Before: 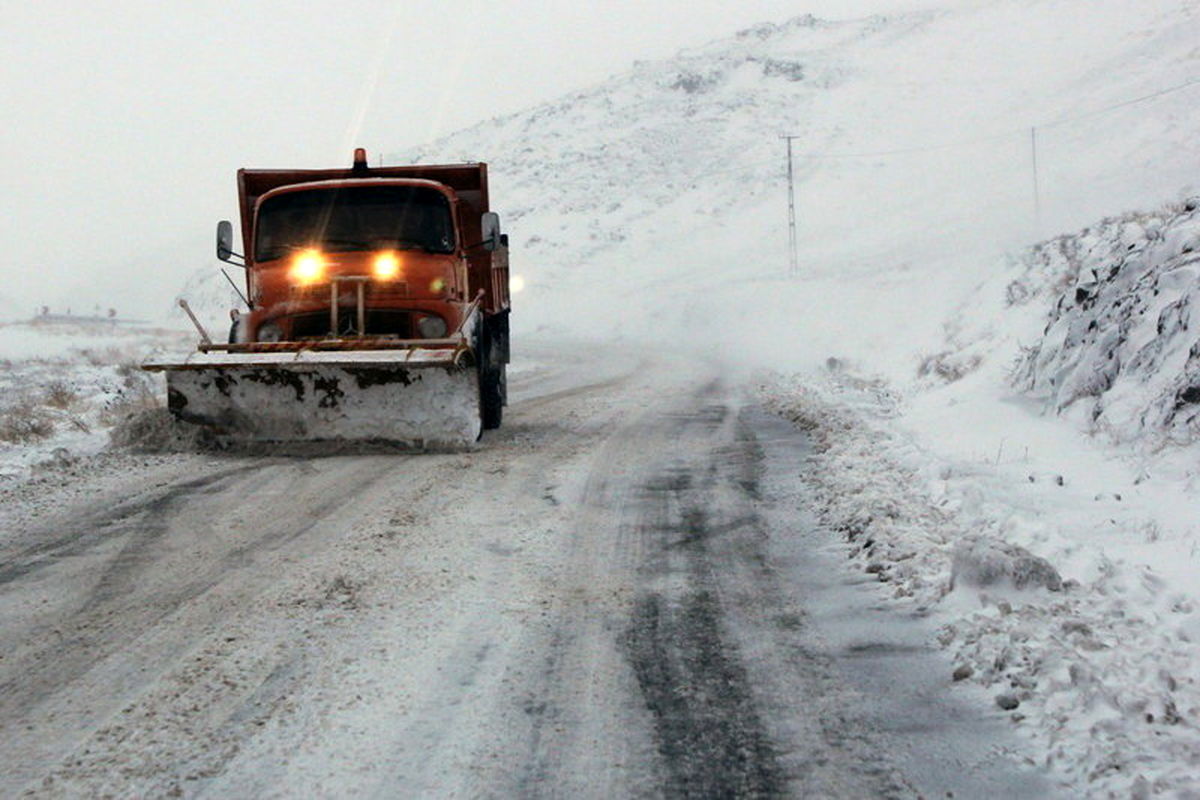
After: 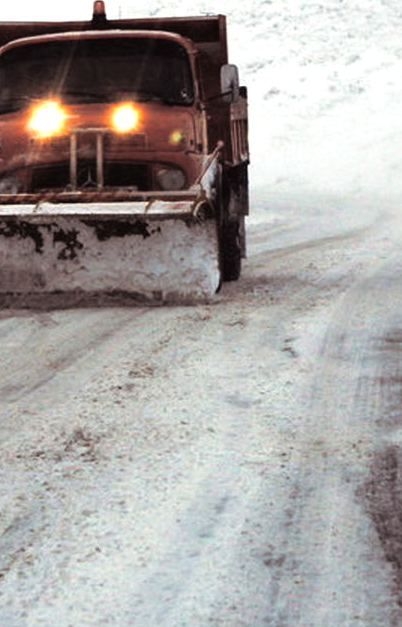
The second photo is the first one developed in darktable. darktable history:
exposure: black level correction -0.002, exposure 0.54 EV, compensate highlight preservation false
crop and rotate: left 21.77%, top 18.528%, right 44.676%, bottom 2.997%
split-toning: shadows › saturation 0.24, highlights › hue 54°, highlights › saturation 0.24
